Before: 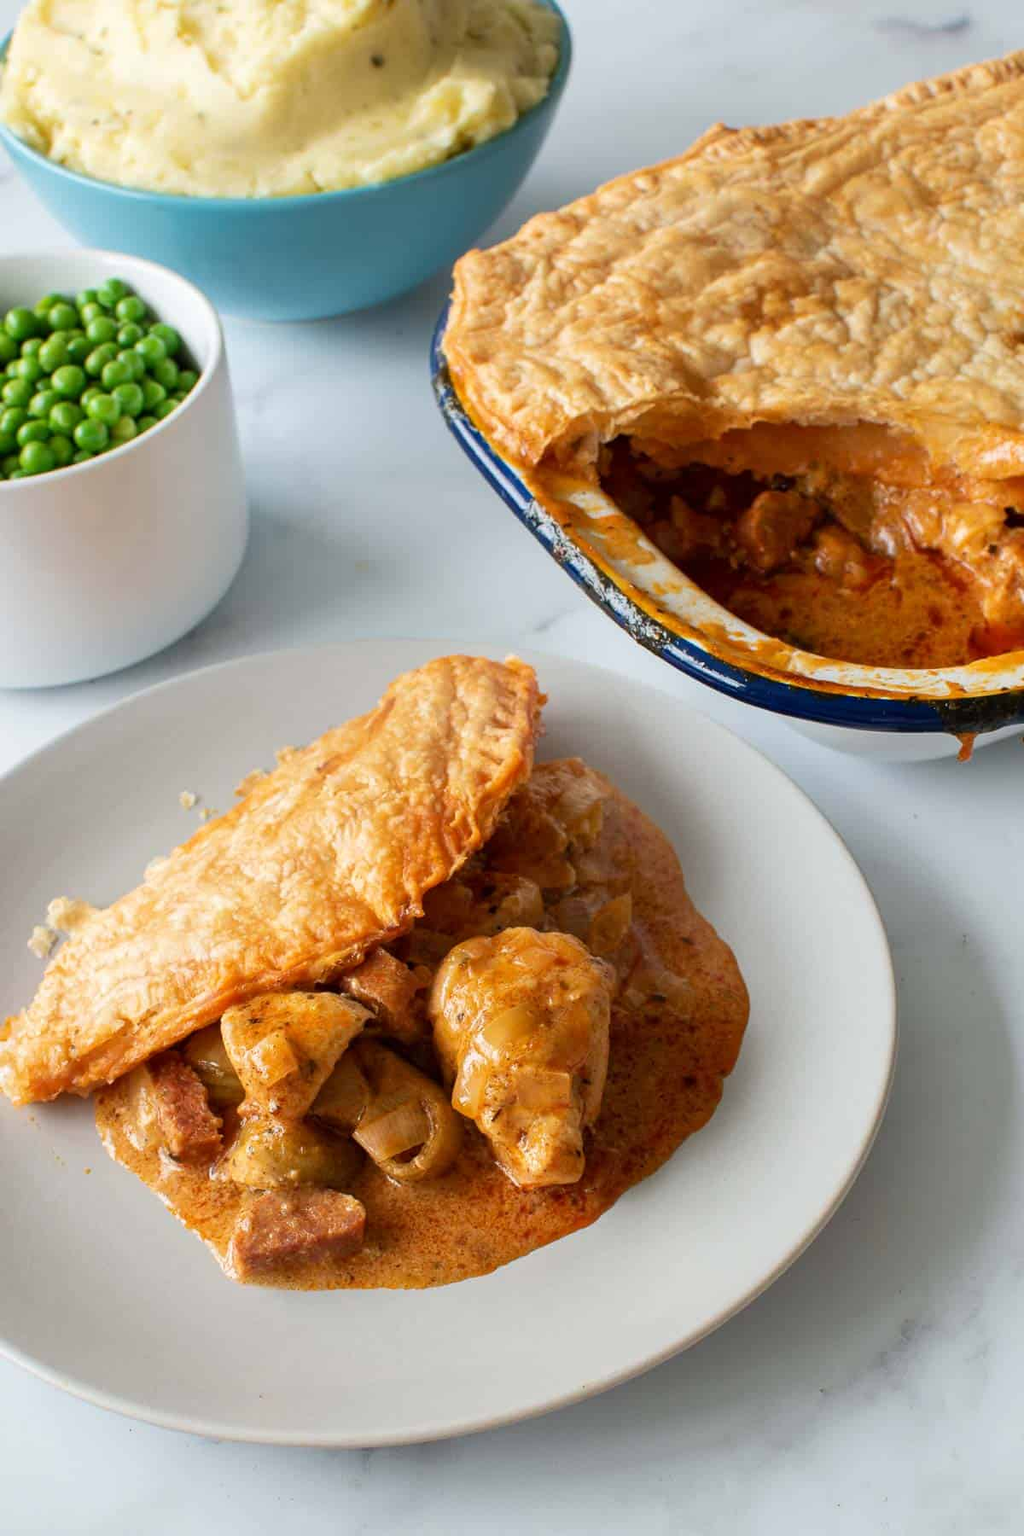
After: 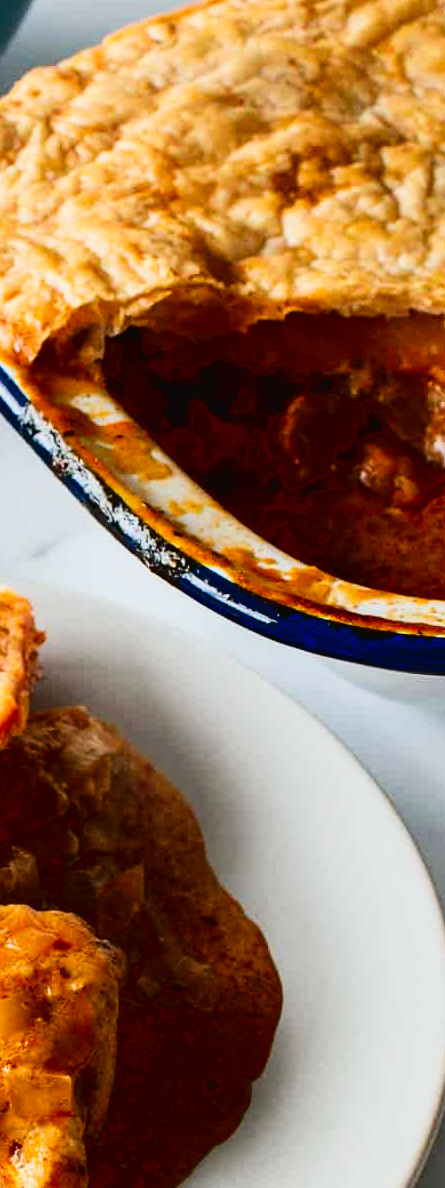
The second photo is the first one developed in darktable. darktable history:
crop and rotate: left 49.741%, top 10.131%, right 13.155%, bottom 23.862%
filmic rgb: black relative exposure -5.05 EV, white relative exposure 3.56 EV, hardness 3.17, contrast 1.197, highlights saturation mix -48.79%, contrast in shadows safe
exposure: exposure 0.179 EV, compensate highlight preservation false
contrast brightness saturation: contrast 0.097, brightness -0.269, saturation 0.148
tone curve: curves: ch0 [(0, 0.024) (0.049, 0.038) (0.176, 0.162) (0.311, 0.337) (0.416, 0.471) (0.565, 0.658) (0.817, 0.911) (1, 1)]; ch1 [(0, 0) (0.339, 0.358) (0.445, 0.439) (0.476, 0.47) (0.504, 0.504) (0.53, 0.511) (0.557, 0.558) (0.627, 0.664) (0.728, 0.786) (1, 1)]; ch2 [(0, 0) (0.327, 0.324) (0.417, 0.44) (0.46, 0.453) (0.502, 0.504) (0.526, 0.52) (0.549, 0.561) (0.619, 0.657) (0.76, 0.765) (1, 1)], color space Lab, linked channels, preserve colors none
